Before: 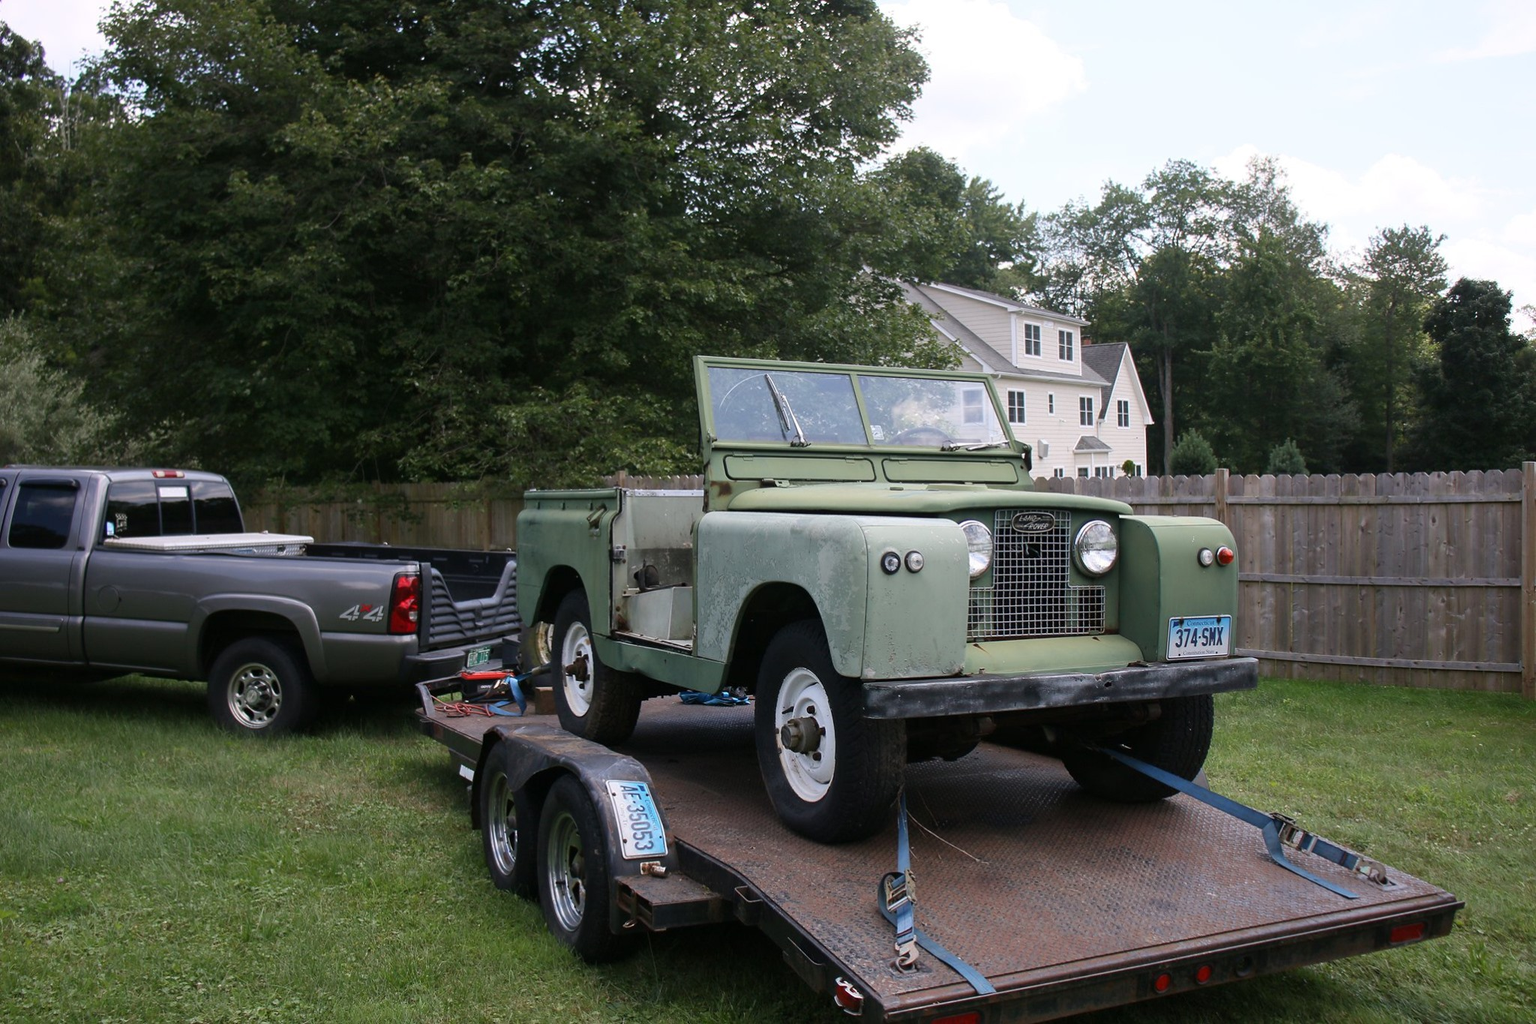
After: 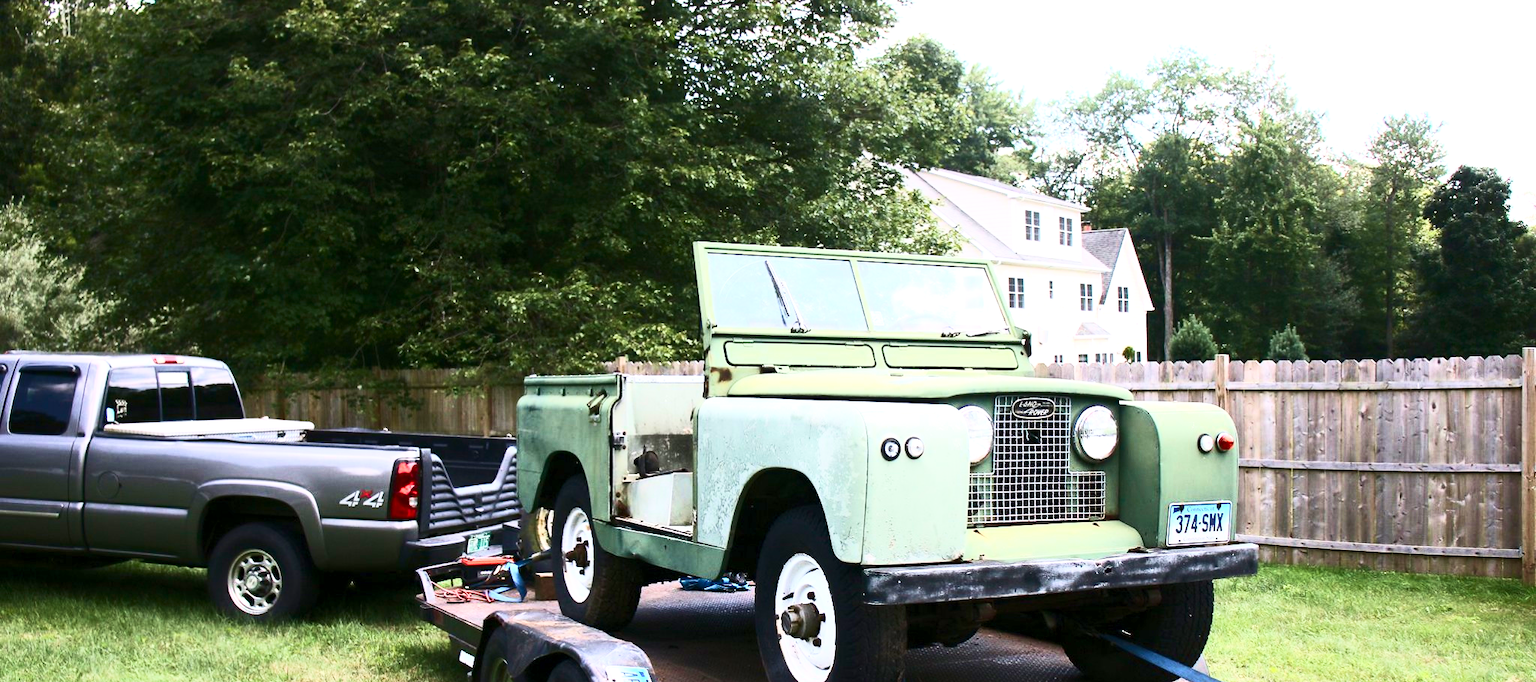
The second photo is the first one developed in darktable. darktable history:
exposure: black level correction 0.001, exposure 1 EV, compensate highlight preservation false
velvia: on, module defaults
contrast brightness saturation: contrast 0.62, brightness 0.34, saturation 0.14
crop: top 11.166%, bottom 22.168%
